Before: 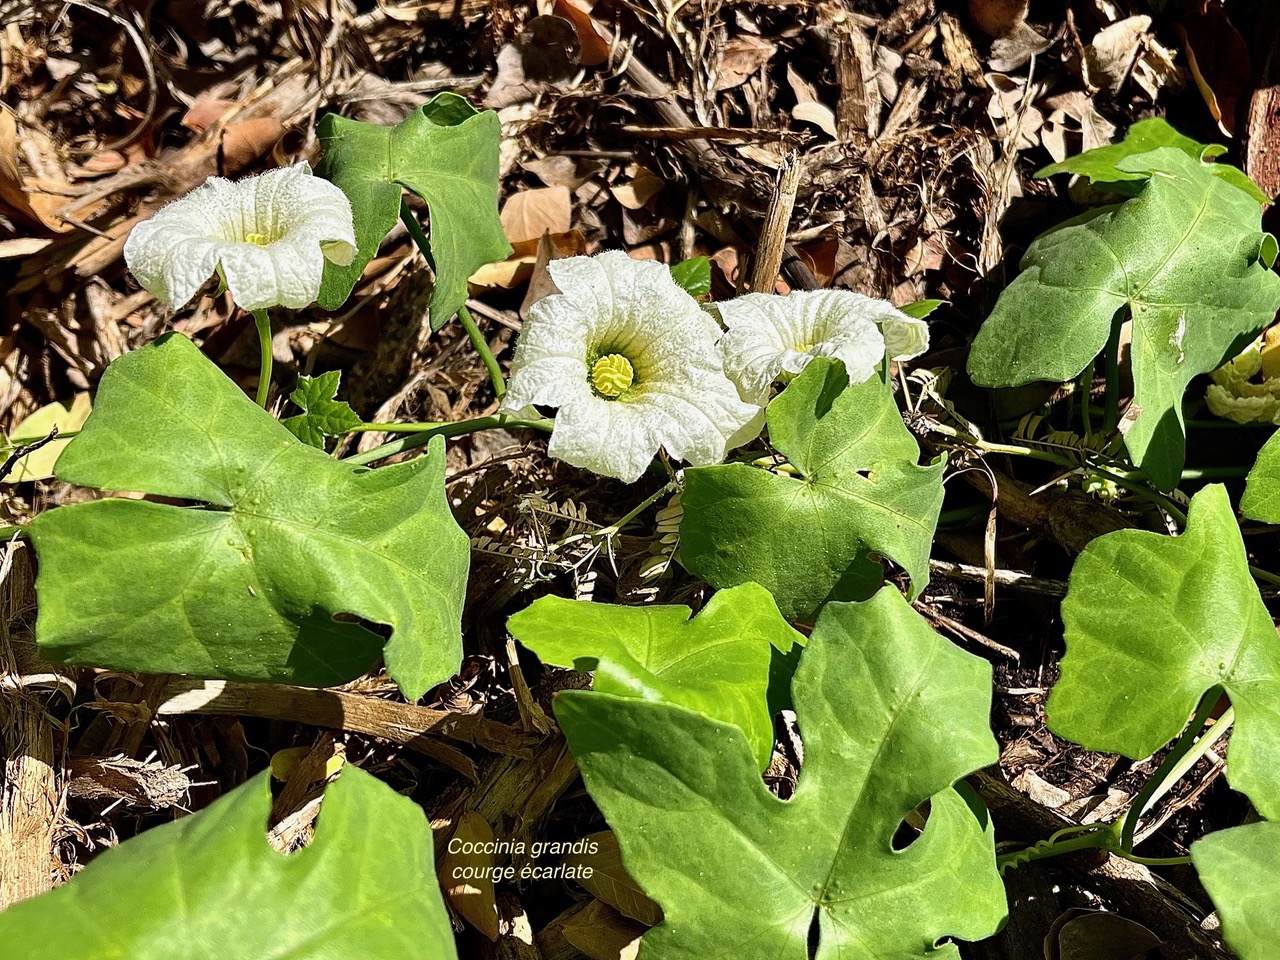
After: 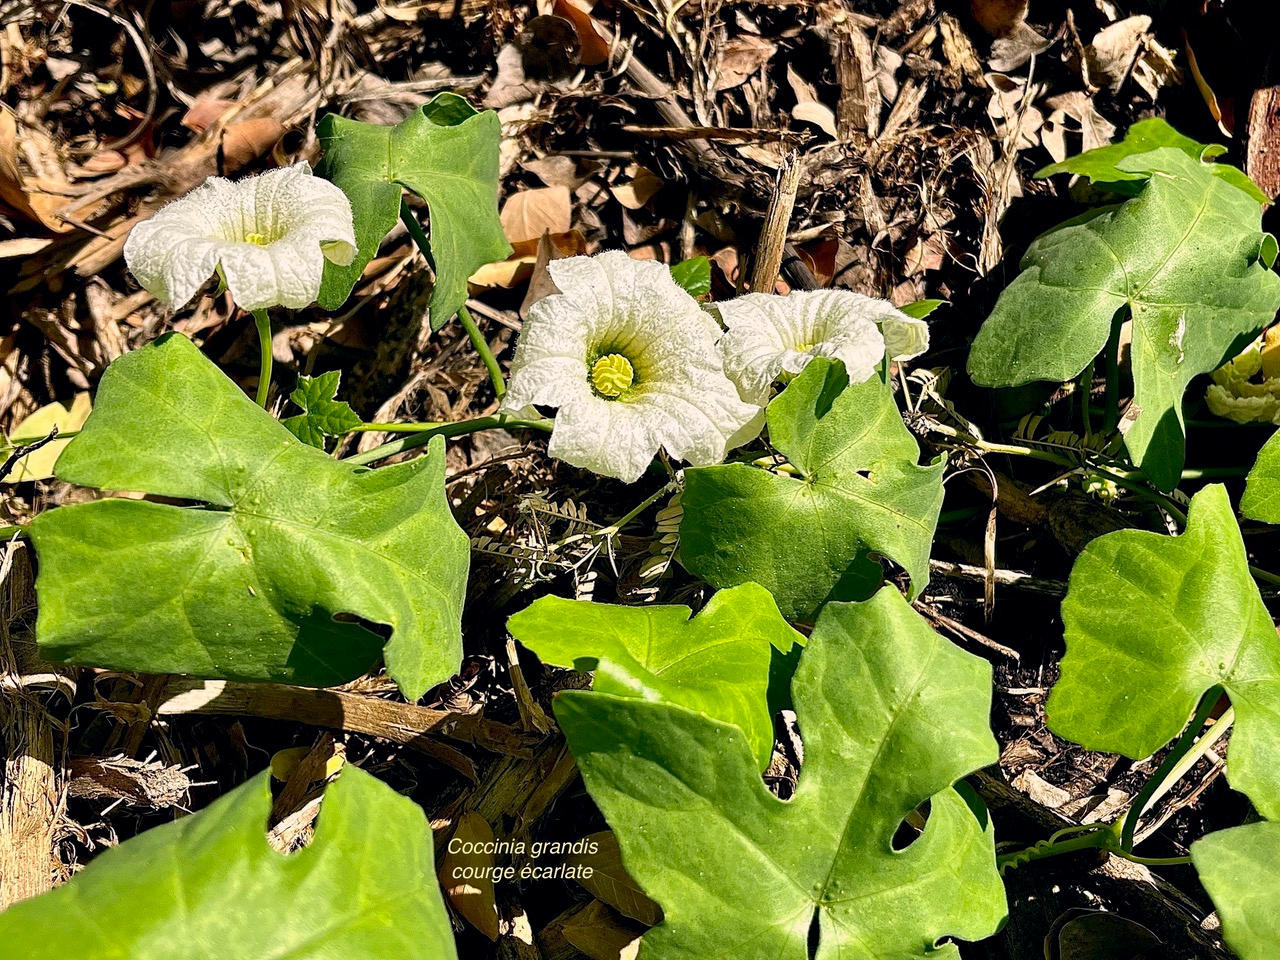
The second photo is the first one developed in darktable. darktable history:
color correction: highlights a* 5.38, highlights b* 5.35, shadows a* -4.35, shadows b* -5.14
